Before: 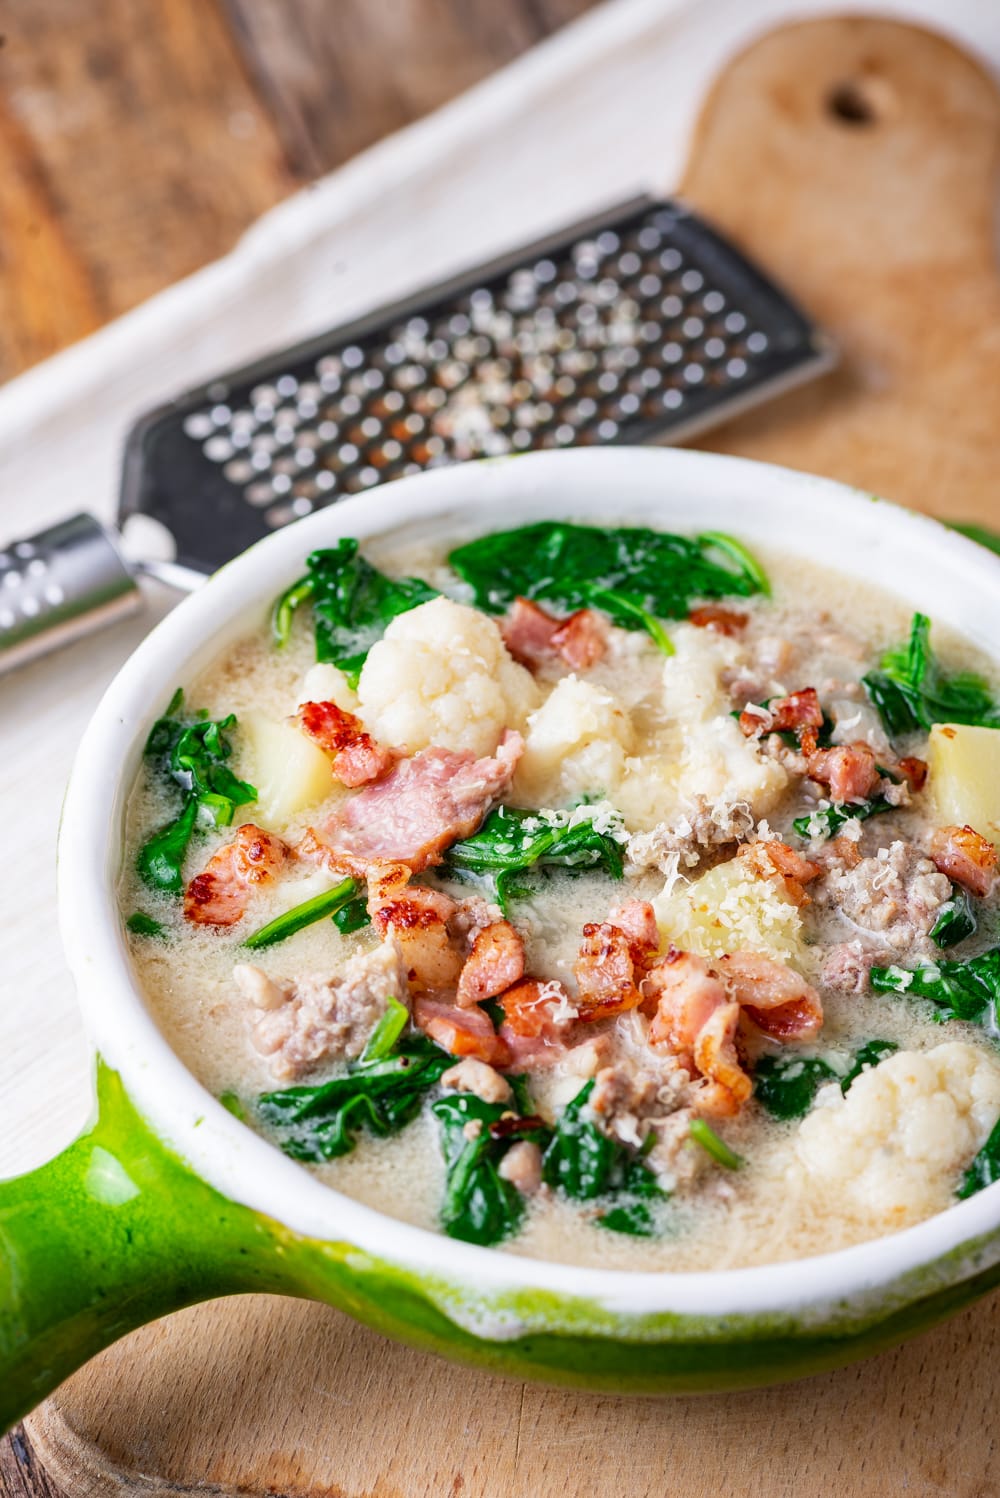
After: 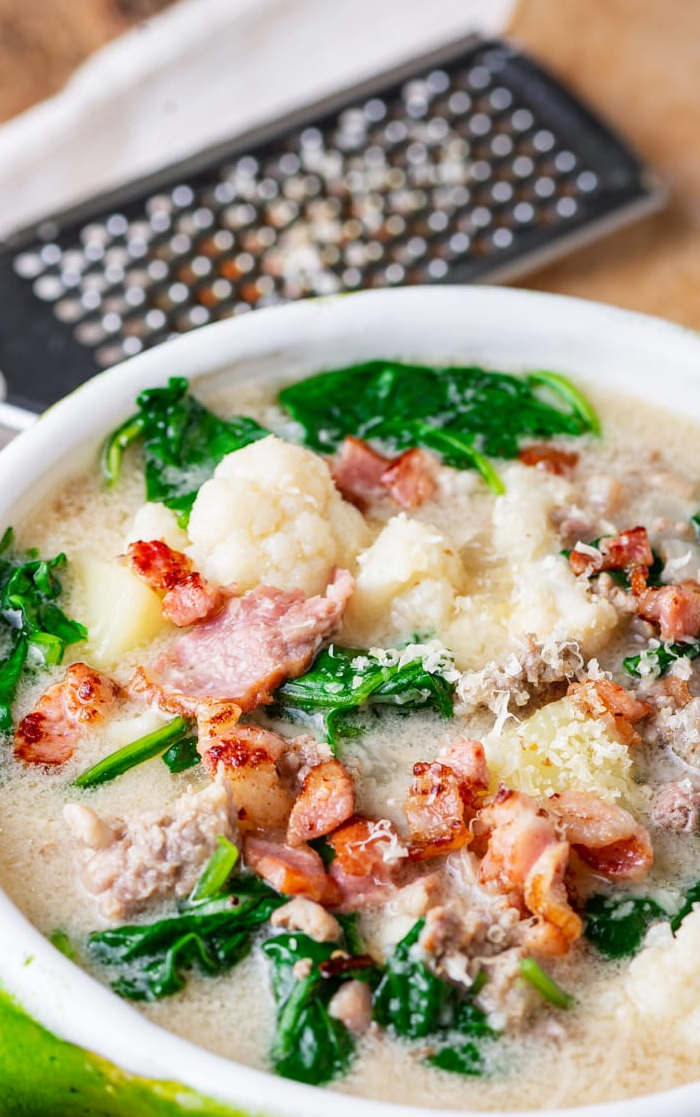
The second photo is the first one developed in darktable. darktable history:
crop and rotate: left 17.044%, top 10.806%, right 12.927%, bottom 14.605%
